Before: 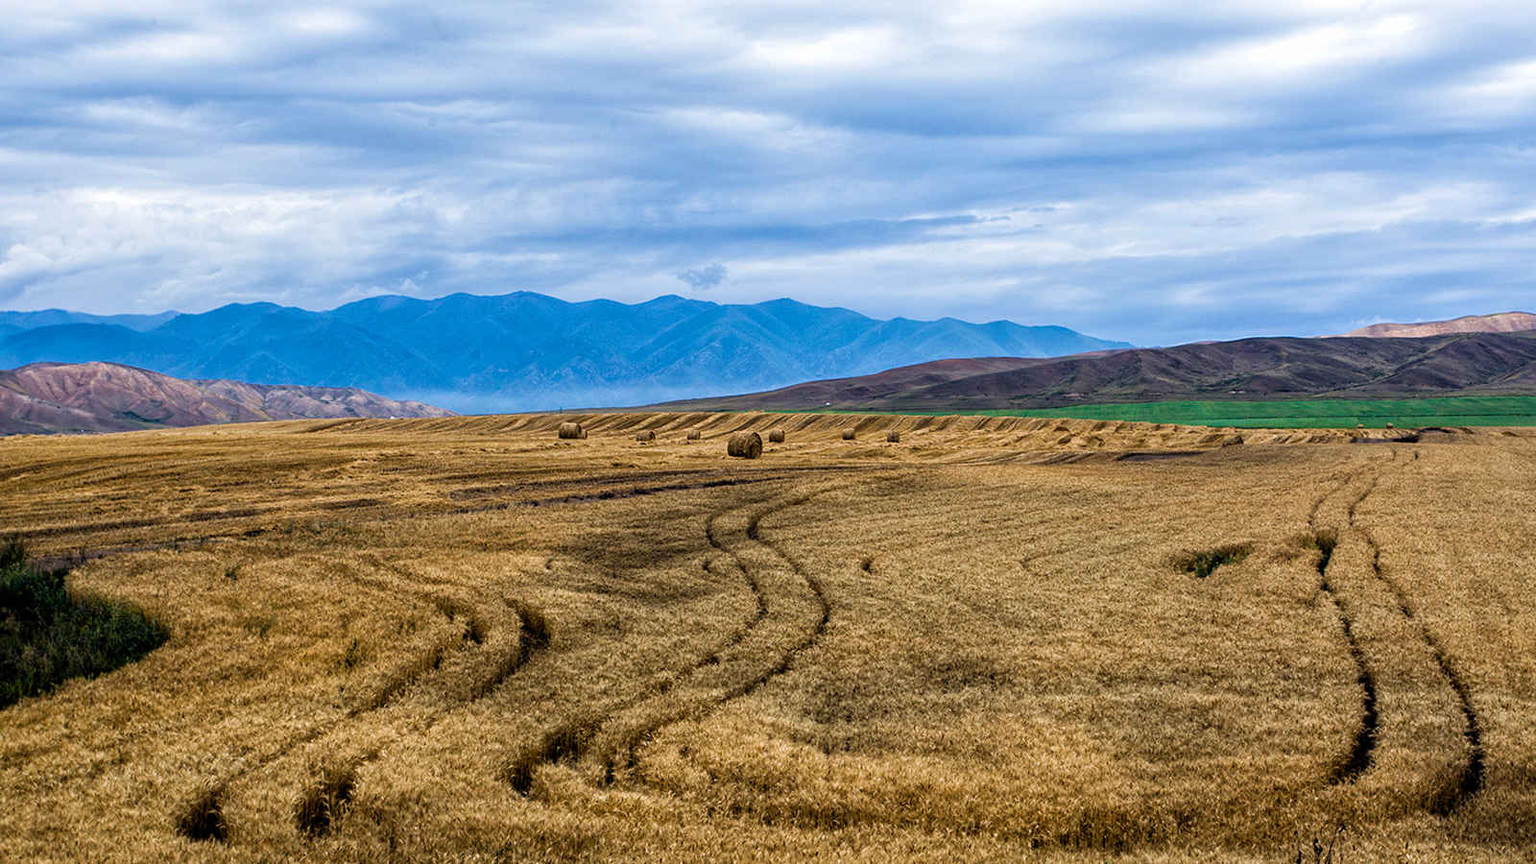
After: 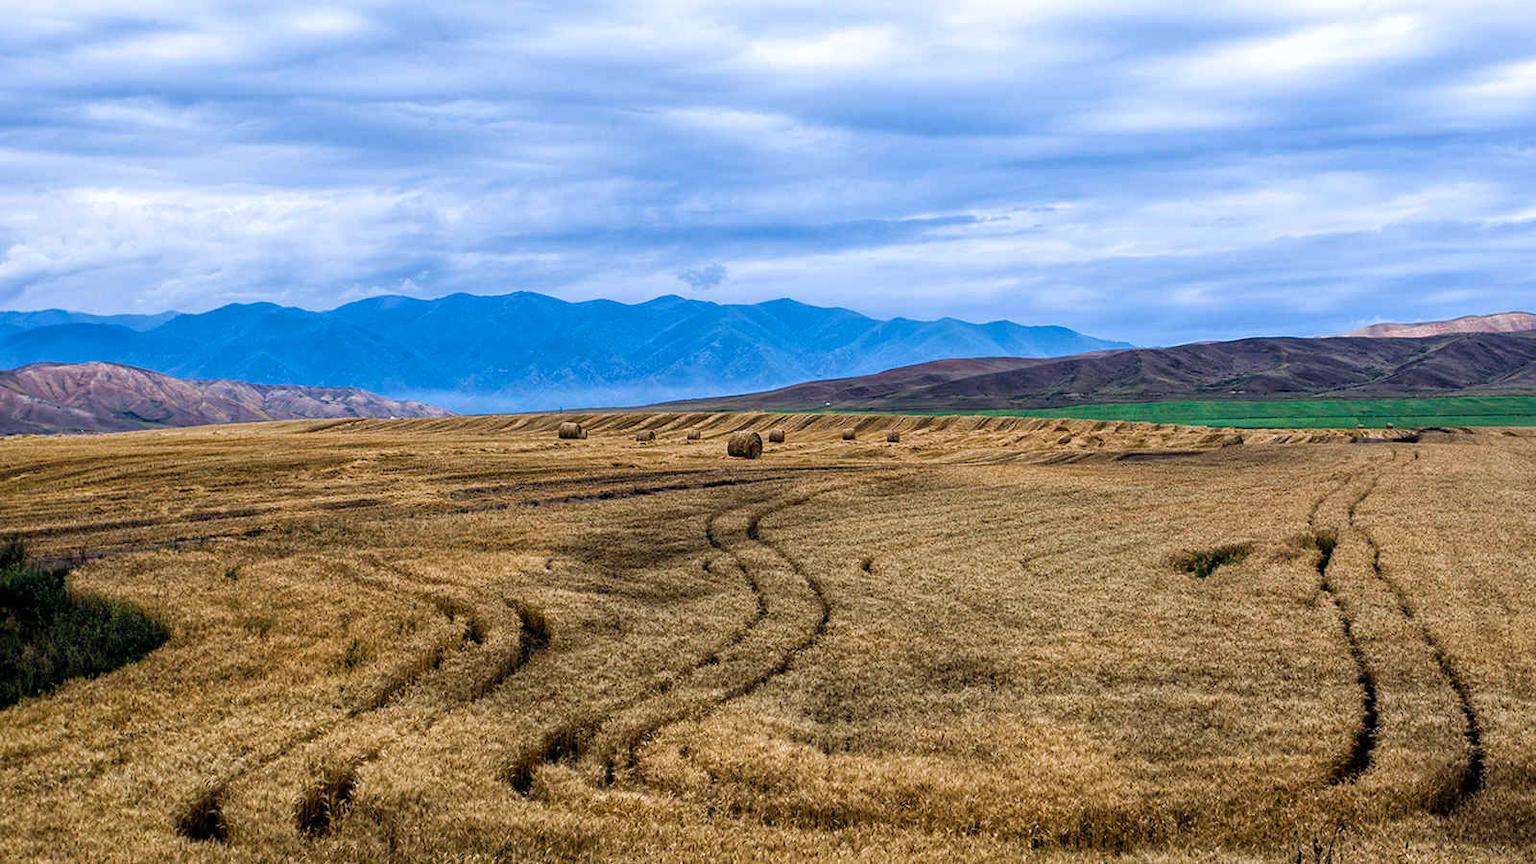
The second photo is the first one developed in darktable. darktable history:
color calibration: gray › normalize channels true, illuminant as shot in camera, x 0.358, y 0.373, temperature 4628.91 K, gamut compression 0.009
